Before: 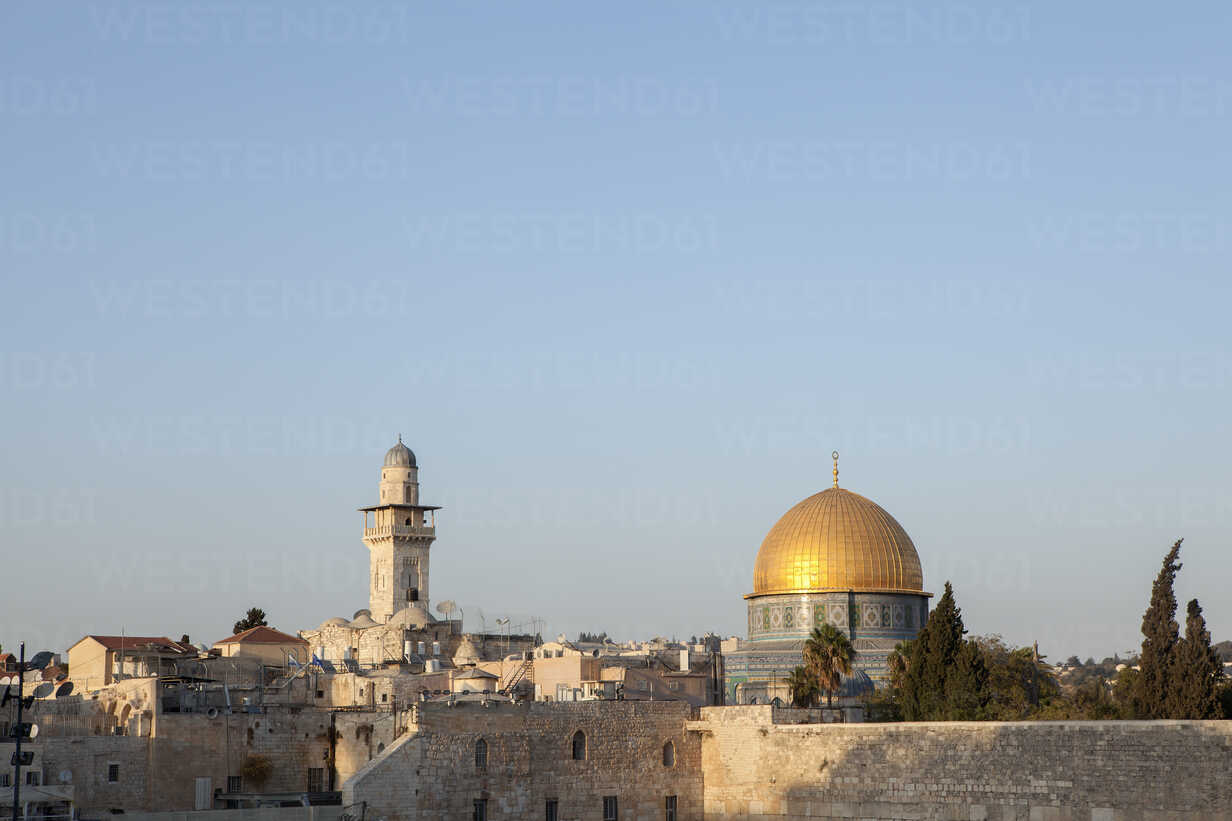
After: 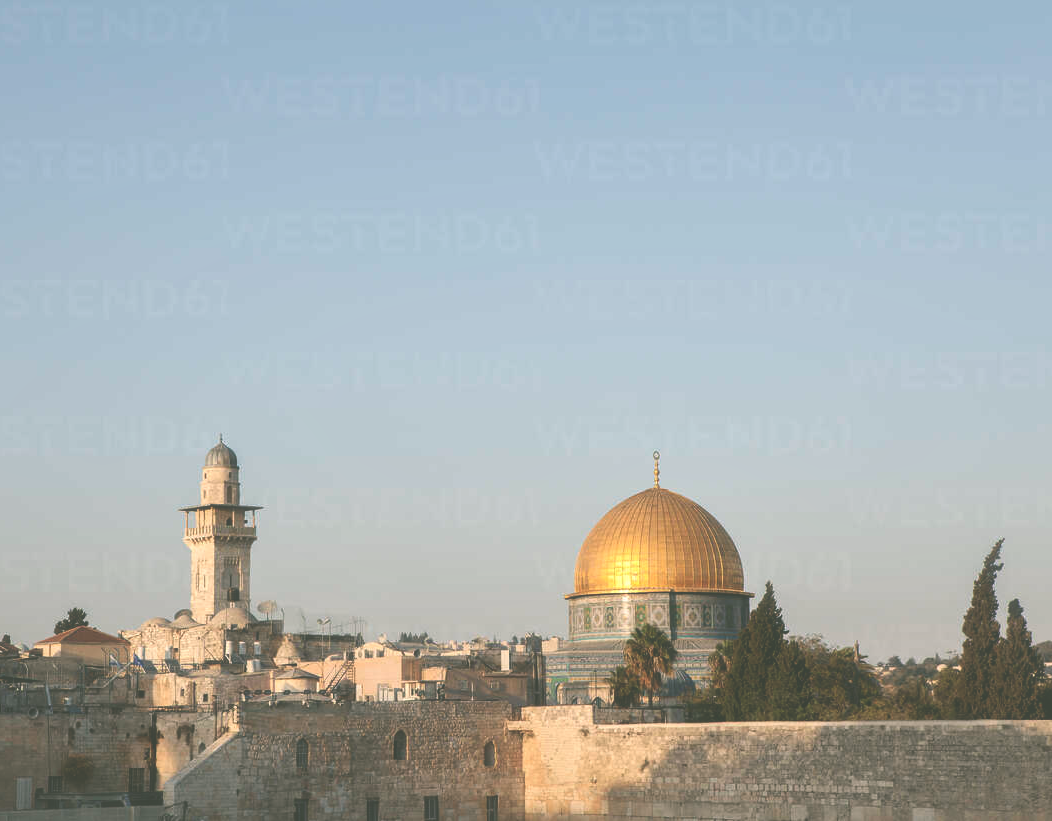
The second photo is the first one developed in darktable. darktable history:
crop and rotate: left 14.584%
local contrast: mode bilateral grid, contrast 20, coarseness 50, detail 132%, midtone range 0.2
haze removal: strength -0.1, adaptive false
exposure: black level correction -0.062, exposure -0.05 EV, compensate highlight preservation false
color correction: highlights a* 4.02, highlights b* 4.98, shadows a* -7.55, shadows b* 4.98
shadows and highlights: shadows 12, white point adjustment 1.2, highlights -0.36, soften with gaussian
